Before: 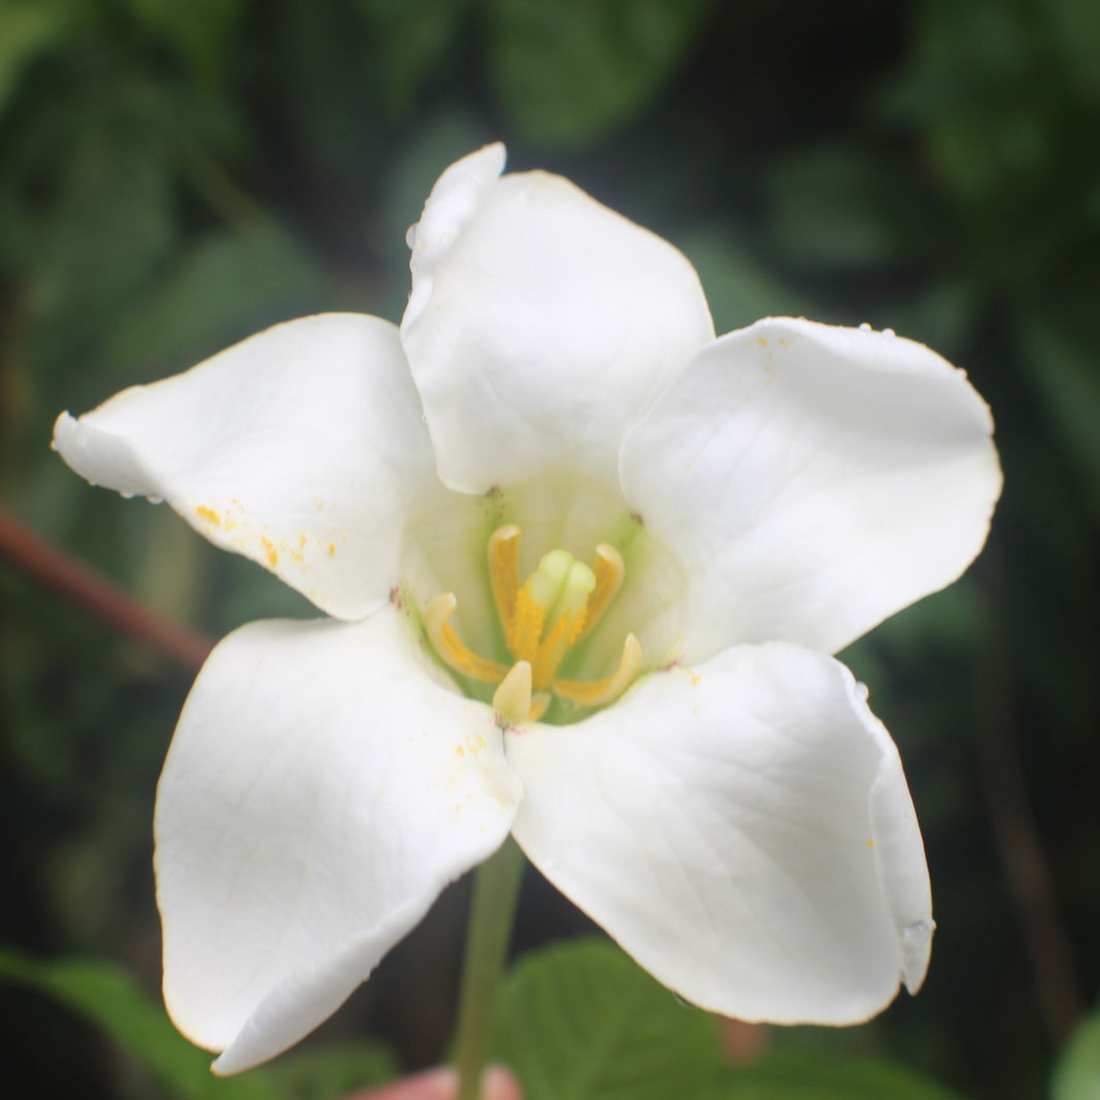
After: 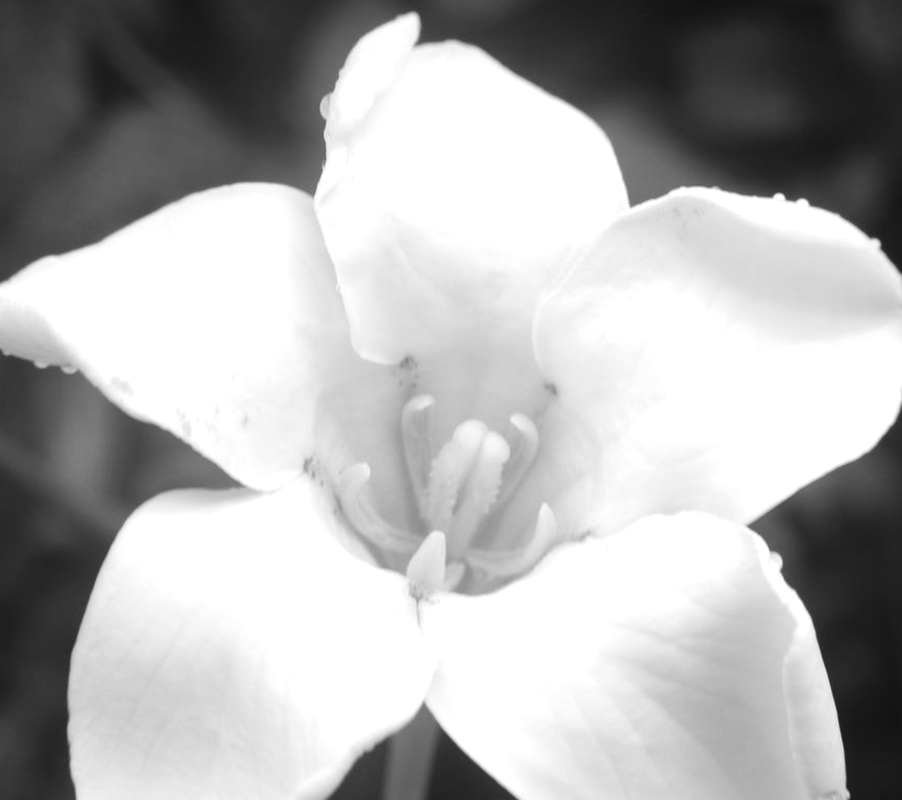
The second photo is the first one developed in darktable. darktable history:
exposure: compensate highlight preservation false
color correction: highlights a* -4.18, highlights b* -10.81
crop: left 7.856%, top 11.836%, right 10.12%, bottom 15.387%
monochrome: on, module defaults
tone equalizer: -8 EV -0.417 EV, -7 EV -0.389 EV, -6 EV -0.333 EV, -5 EV -0.222 EV, -3 EV 0.222 EV, -2 EV 0.333 EV, -1 EV 0.389 EV, +0 EV 0.417 EV, edges refinement/feathering 500, mask exposure compensation -1.57 EV, preserve details no
